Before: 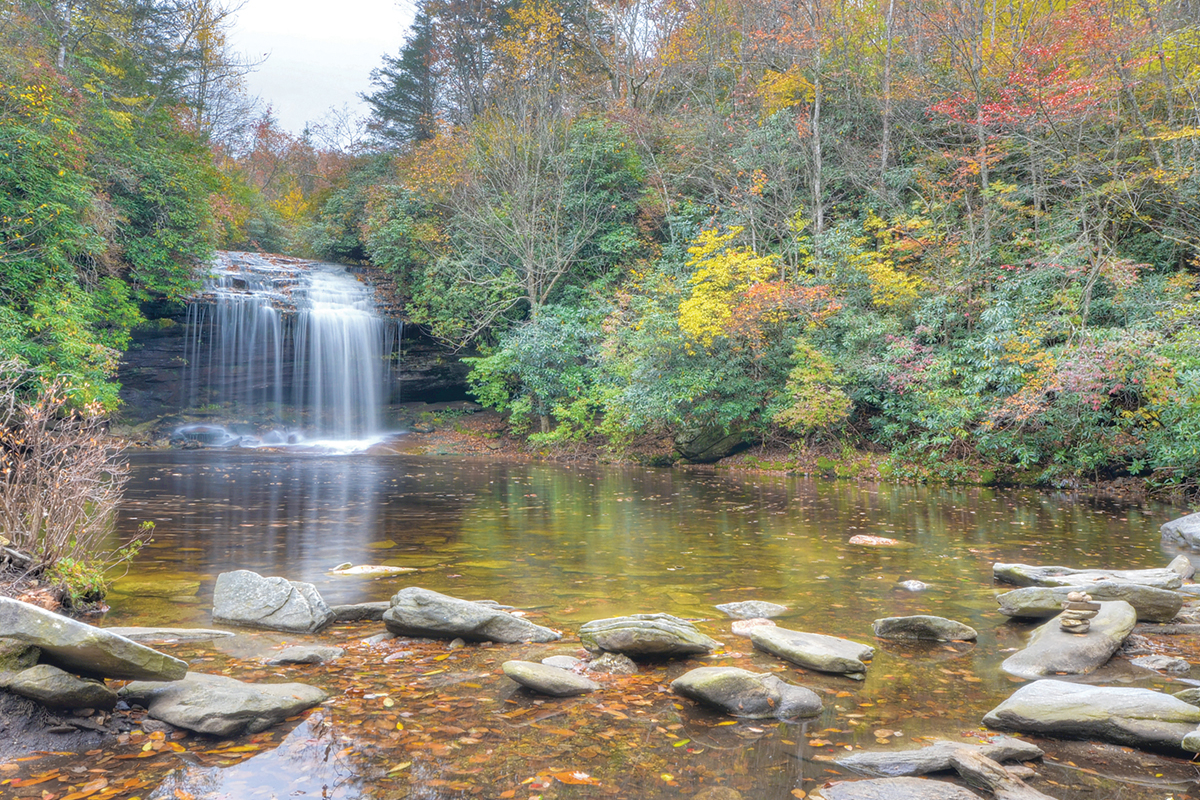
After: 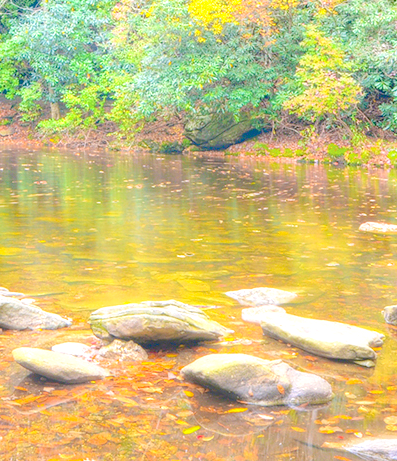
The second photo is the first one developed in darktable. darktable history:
levels: levels [0.008, 0.318, 0.836]
crop: left 40.878%, top 39.176%, right 25.993%, bottom 3.081%
color correction: highlights a* 3.22, highlights b* 1.93, saturation 1.19
